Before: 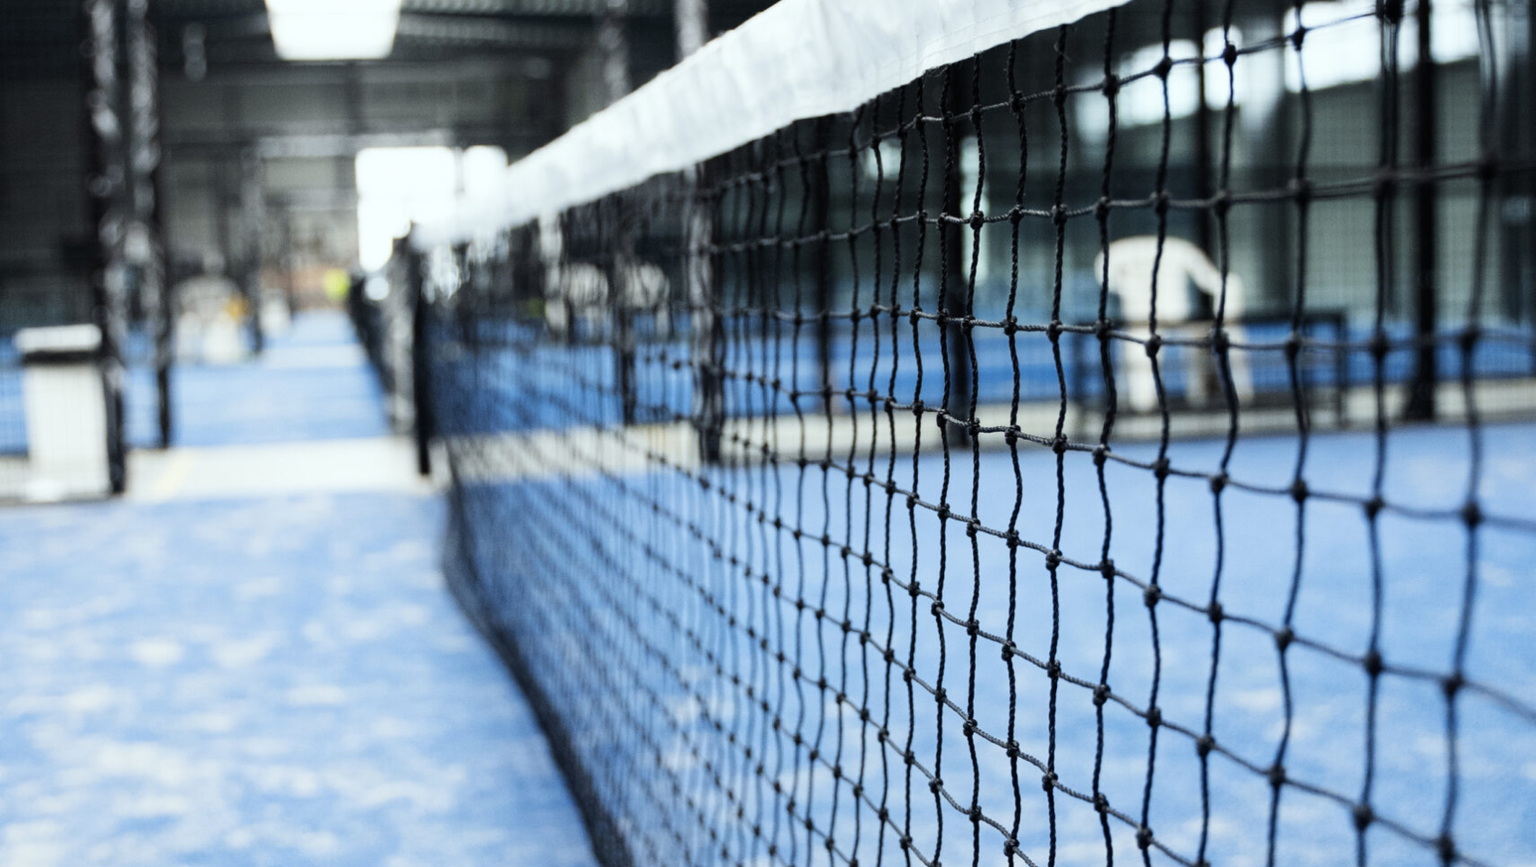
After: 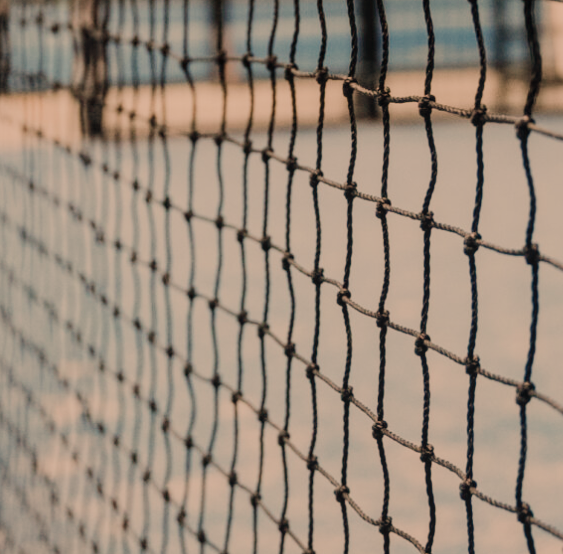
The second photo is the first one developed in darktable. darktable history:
sigmoid: contrast 1.05, skew -0.15
exposure: exposure -0.04 EV, compensate highlight preservation false
white balance: red 1.467, blue 0.684
crop: left 40.878%, top 39.176%, right 25.993%, bottom 3.081%
local contrast: detail 110%
